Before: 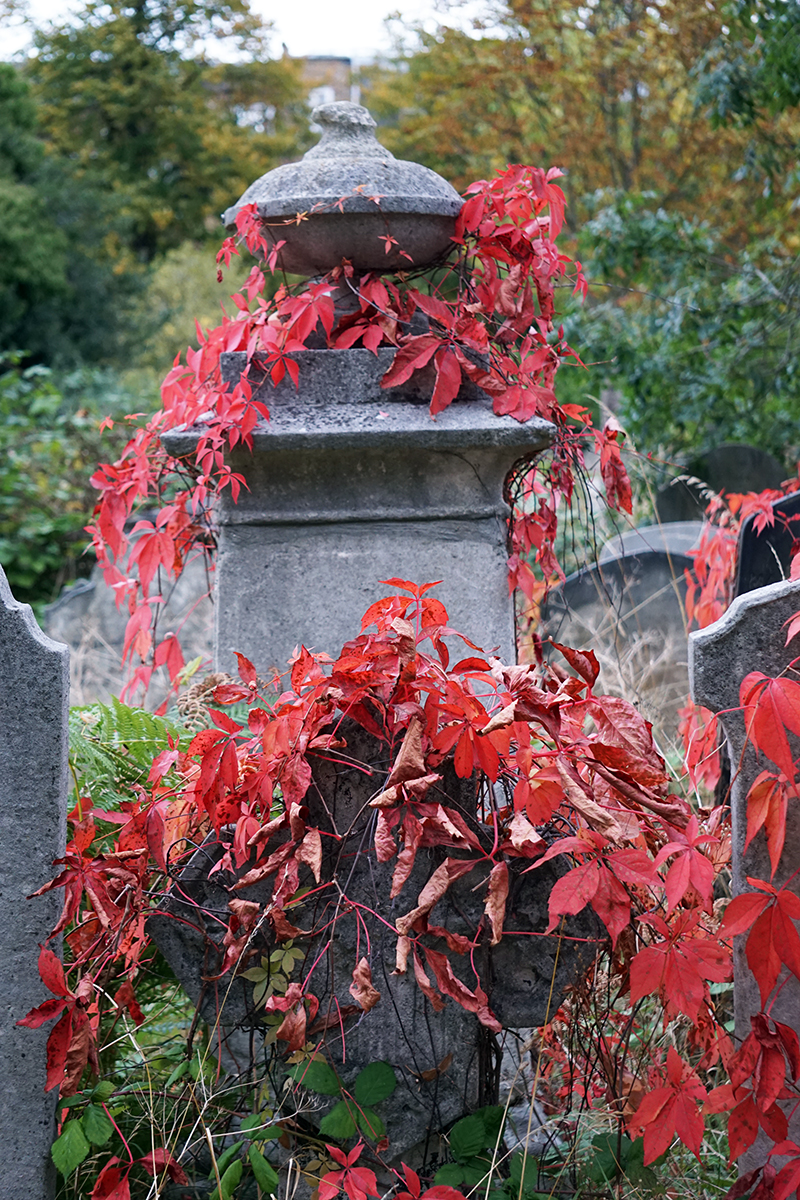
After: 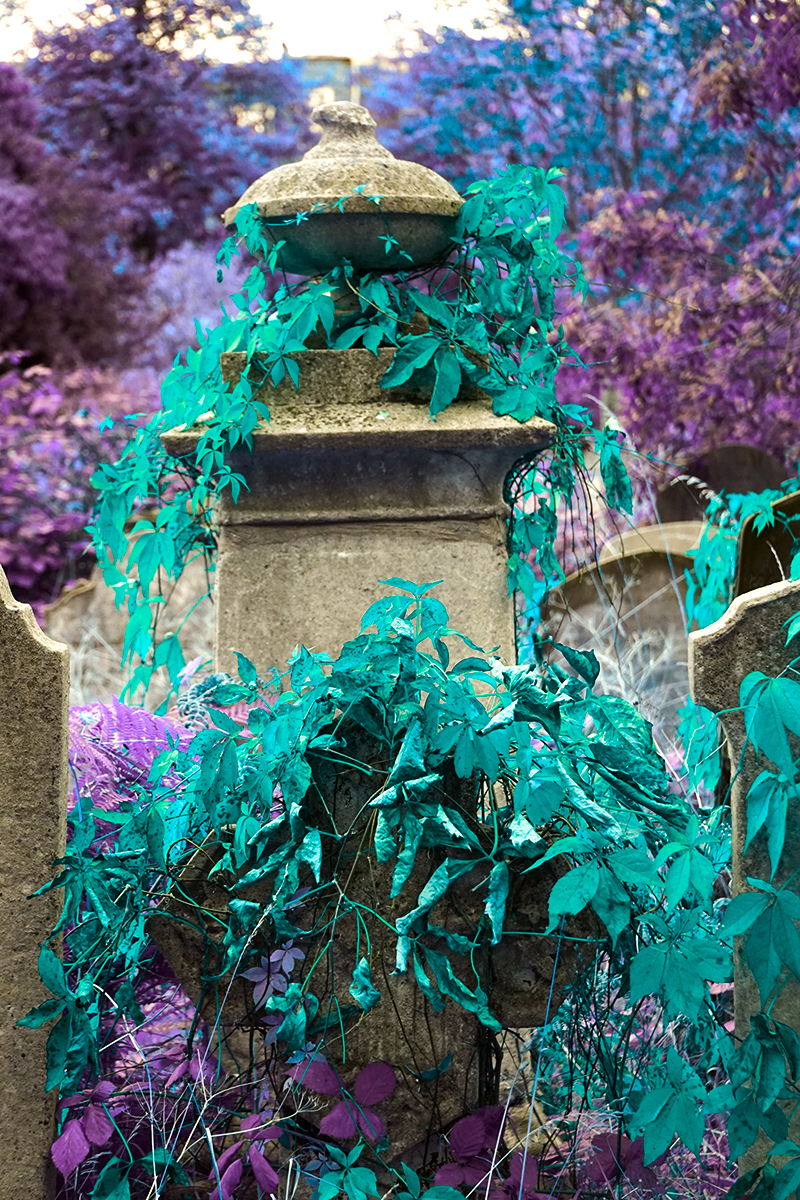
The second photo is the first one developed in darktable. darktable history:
color balance rgb: power › hue 72.3°, perceptual saturation grading › global saturation 0.782%, hue shift 177.69°, global vibrance 49.903%, contrast 0.957%
tone equalizer: -8 EV -0.421 EV, -7 EV -0.401 EV, -6 EV -0.353 EV, -5 EV -0.243 EV, -3 EV 0.219 EV, -2 EV 0.309 EV, -1 EV 0.411 EV, +0 EV 0.438 EV, edges refinement/feathering 500, mask exposure compensation -1.57 EV, preserve details no
